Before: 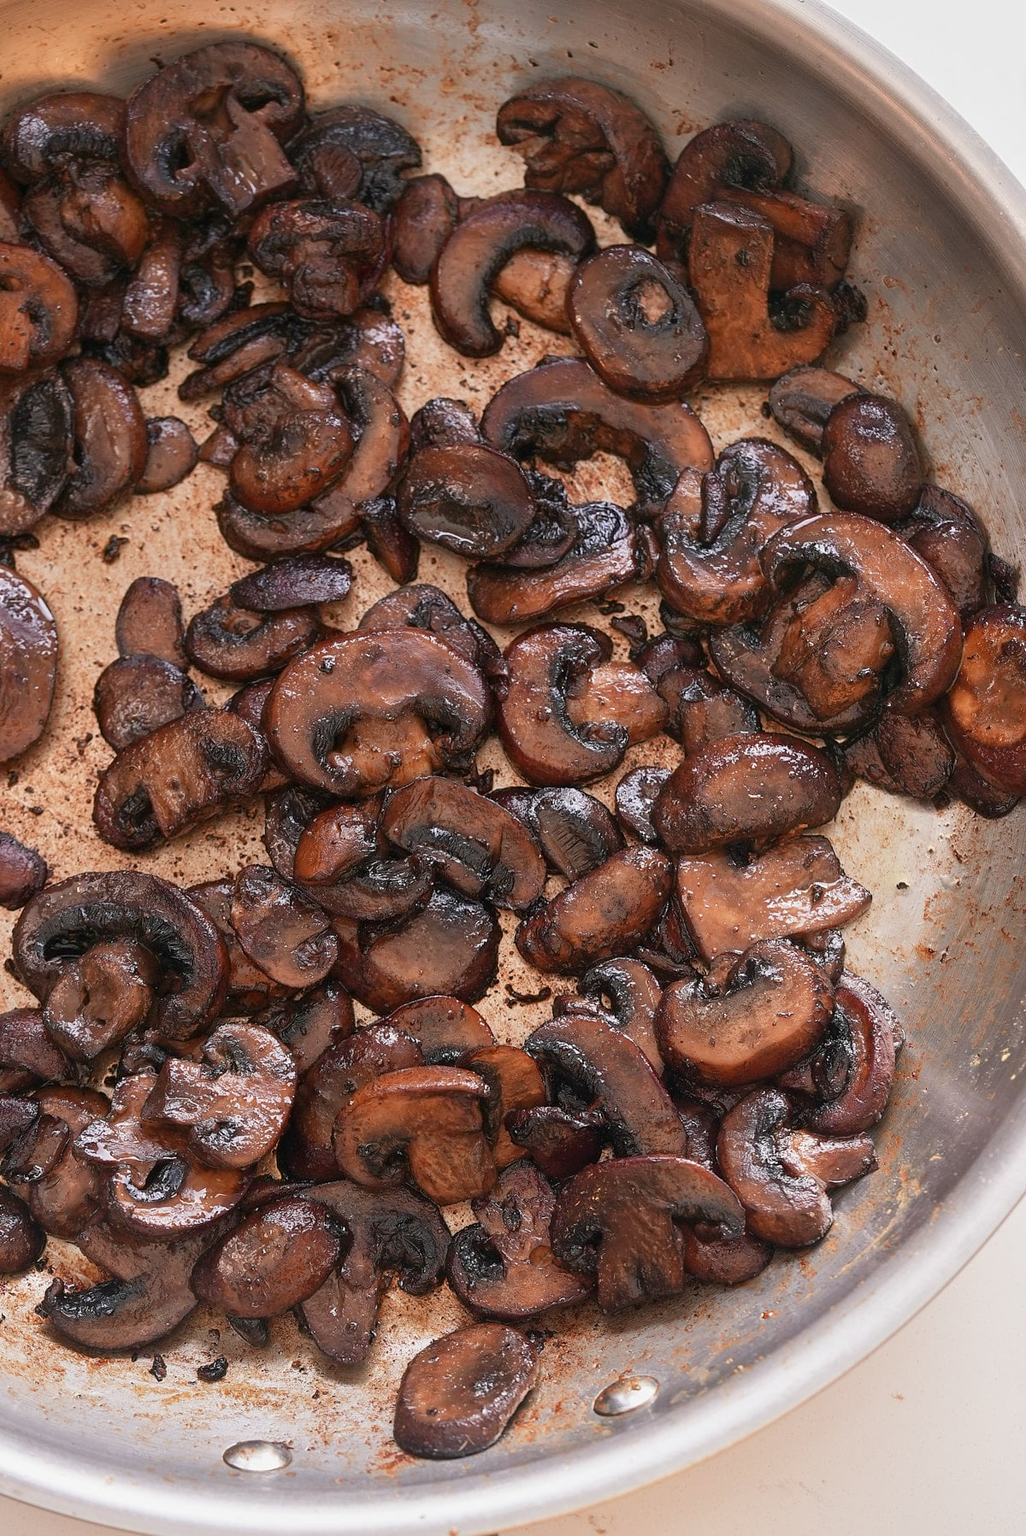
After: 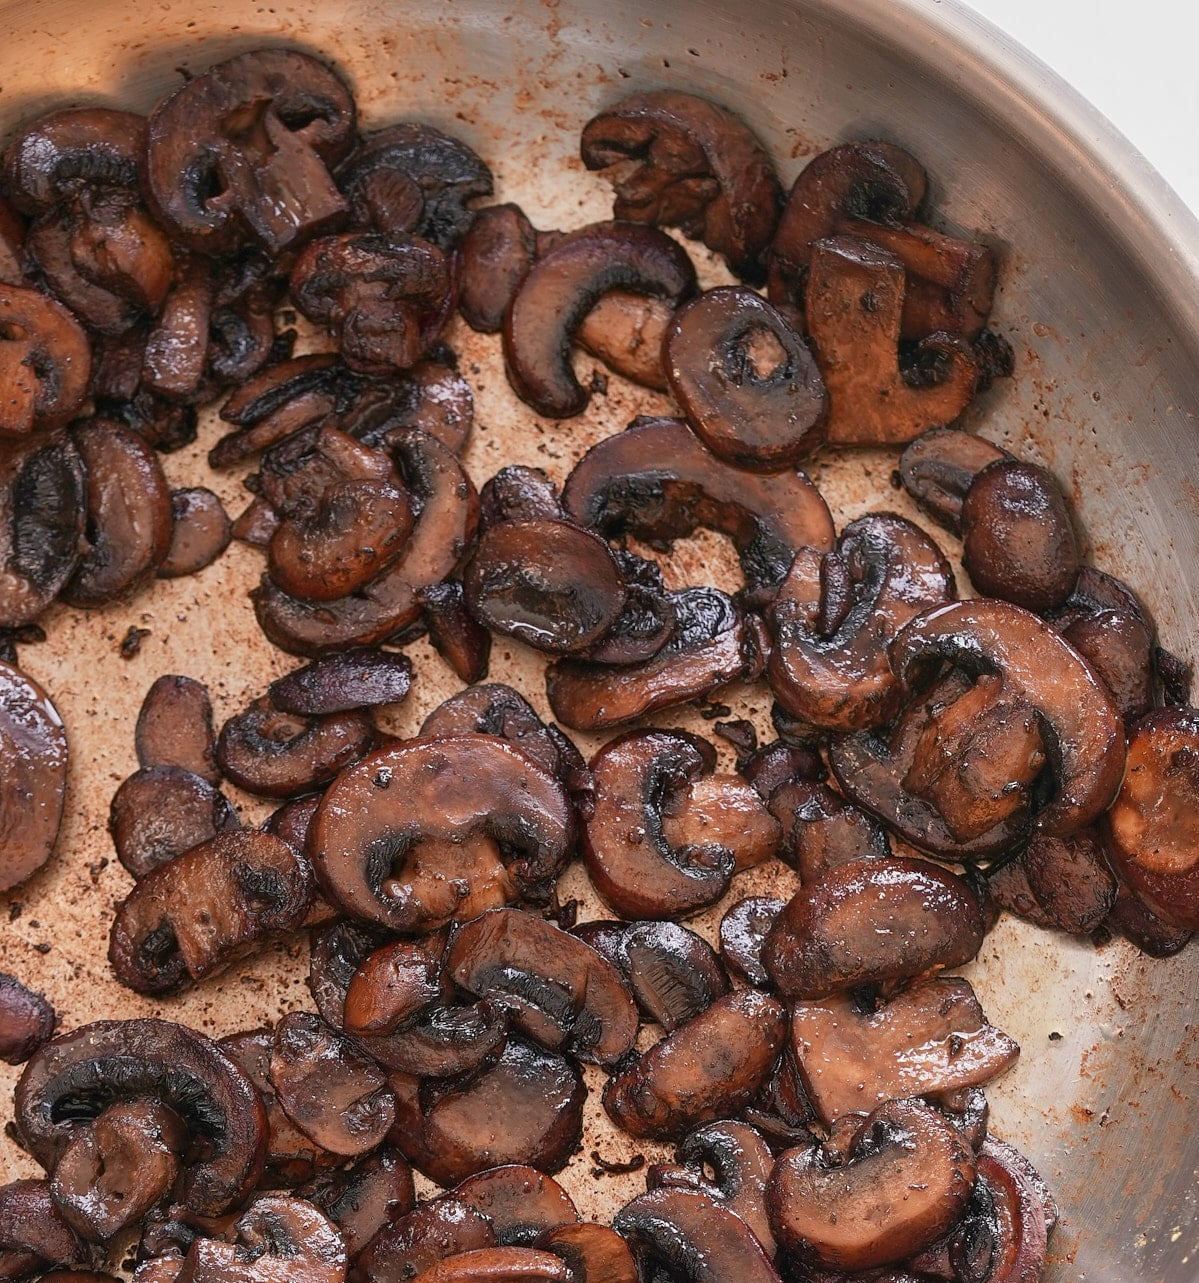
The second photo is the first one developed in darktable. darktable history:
crop: bottom 28.568%
